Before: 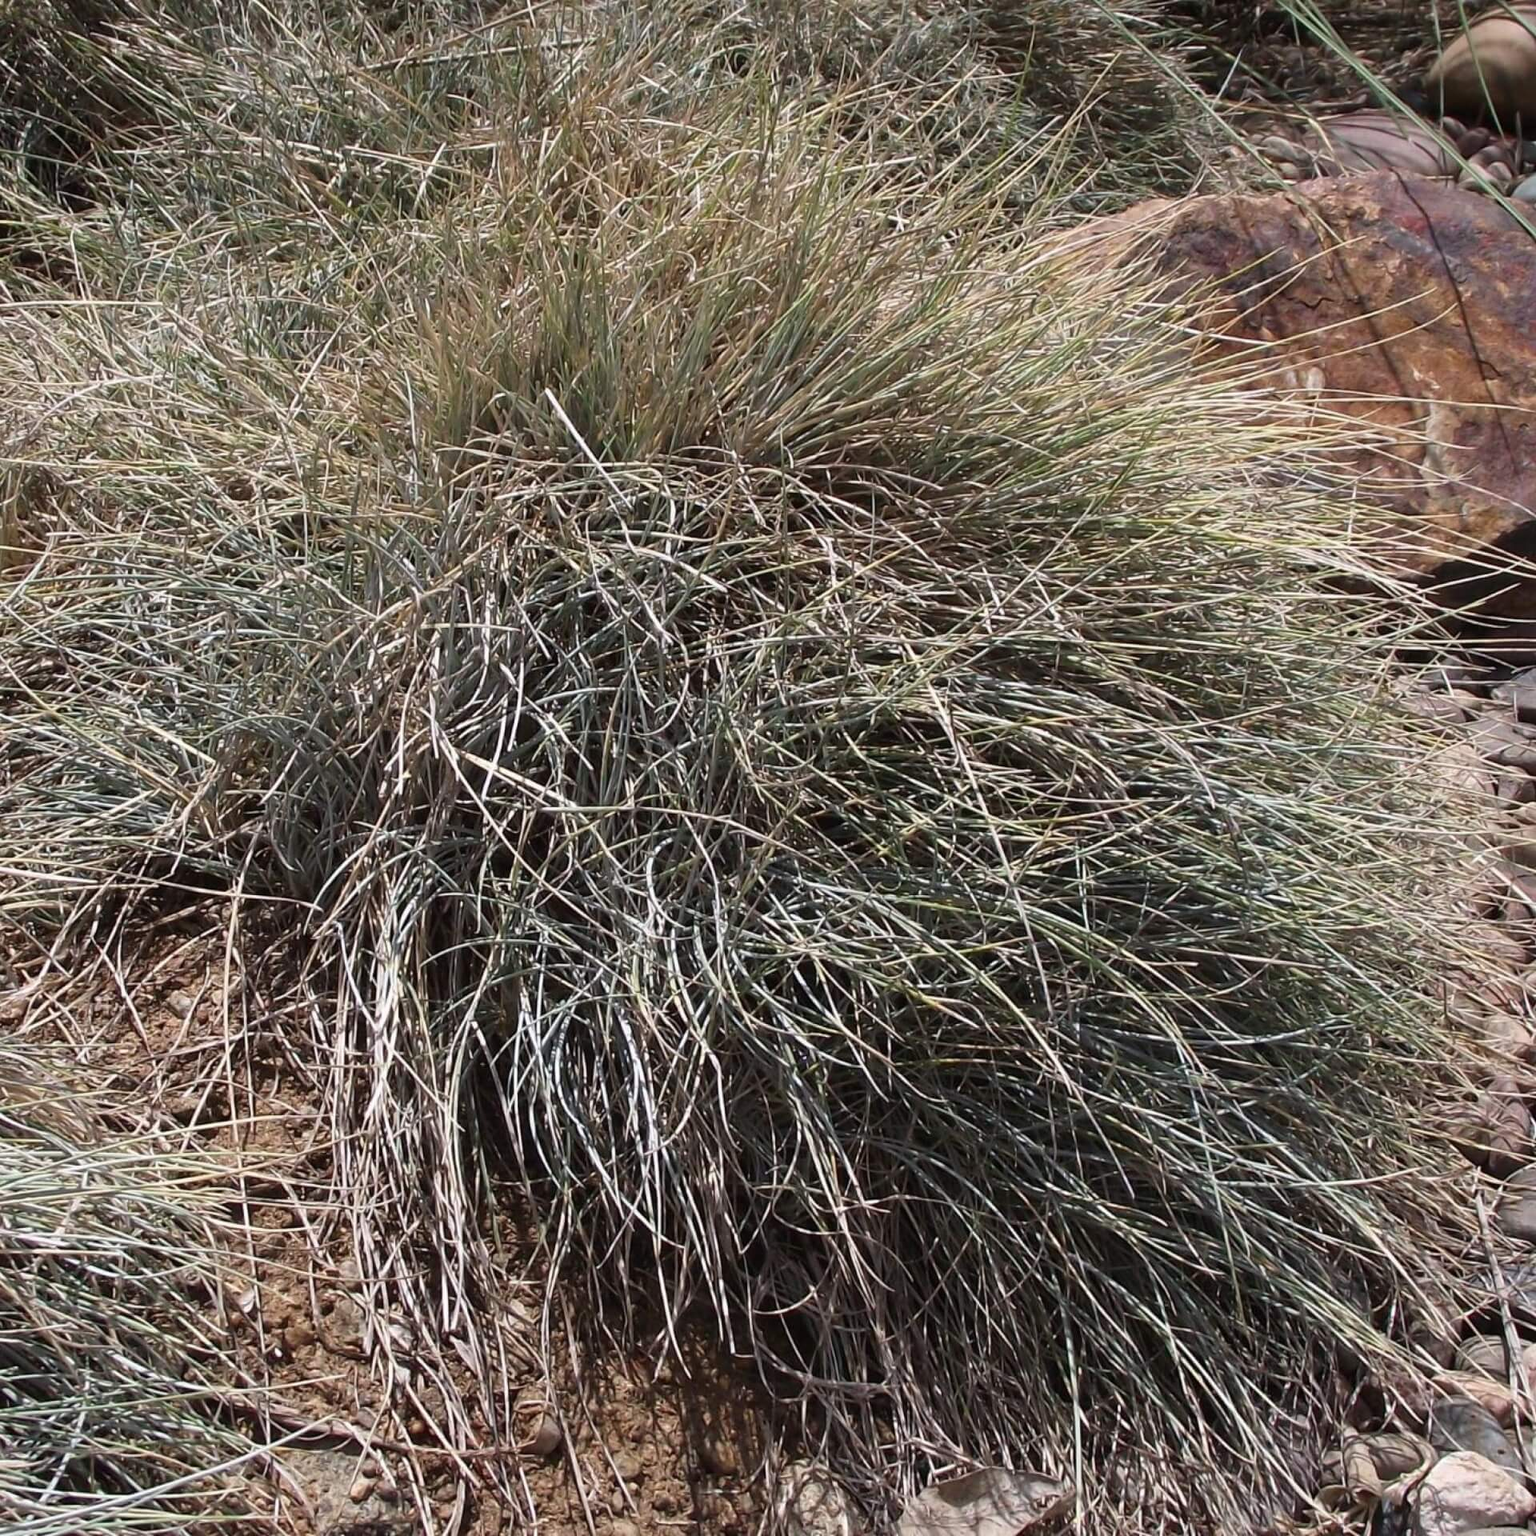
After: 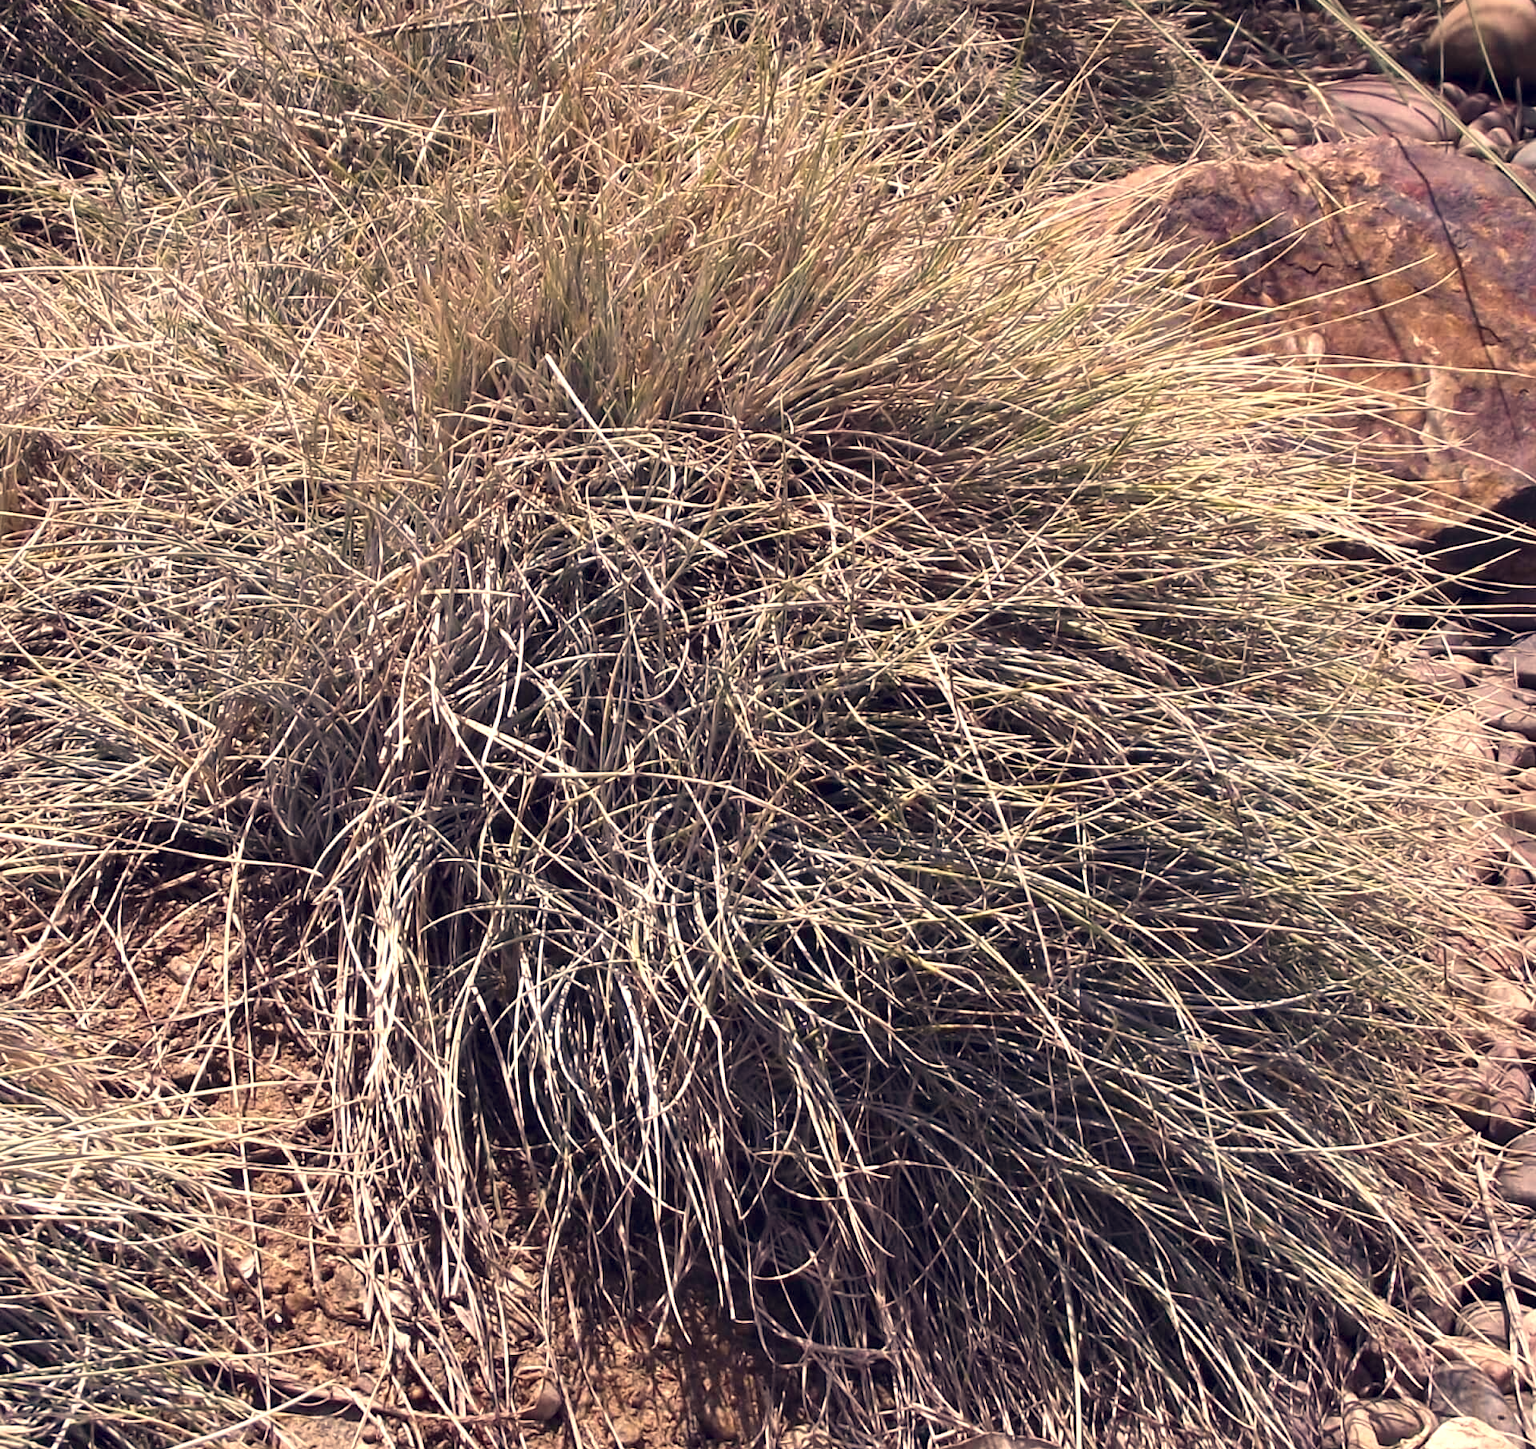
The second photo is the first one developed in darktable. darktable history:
exposure: exposure 0.511 EV, compensate exposure bias true, compensate highlight preservation false
contrast equalizer: y [[0.6 ×6], [0.55 ×6], [0 ×6], [0 ×6], [0 ×6]], mix 0.214
crop and rotate: top 2.291%, bottom 3.286%
color correction: highlights a* 19.59, highlights b* 27.48, shadows a* 3.47, shadows b* -18.06, saturation 0.757
